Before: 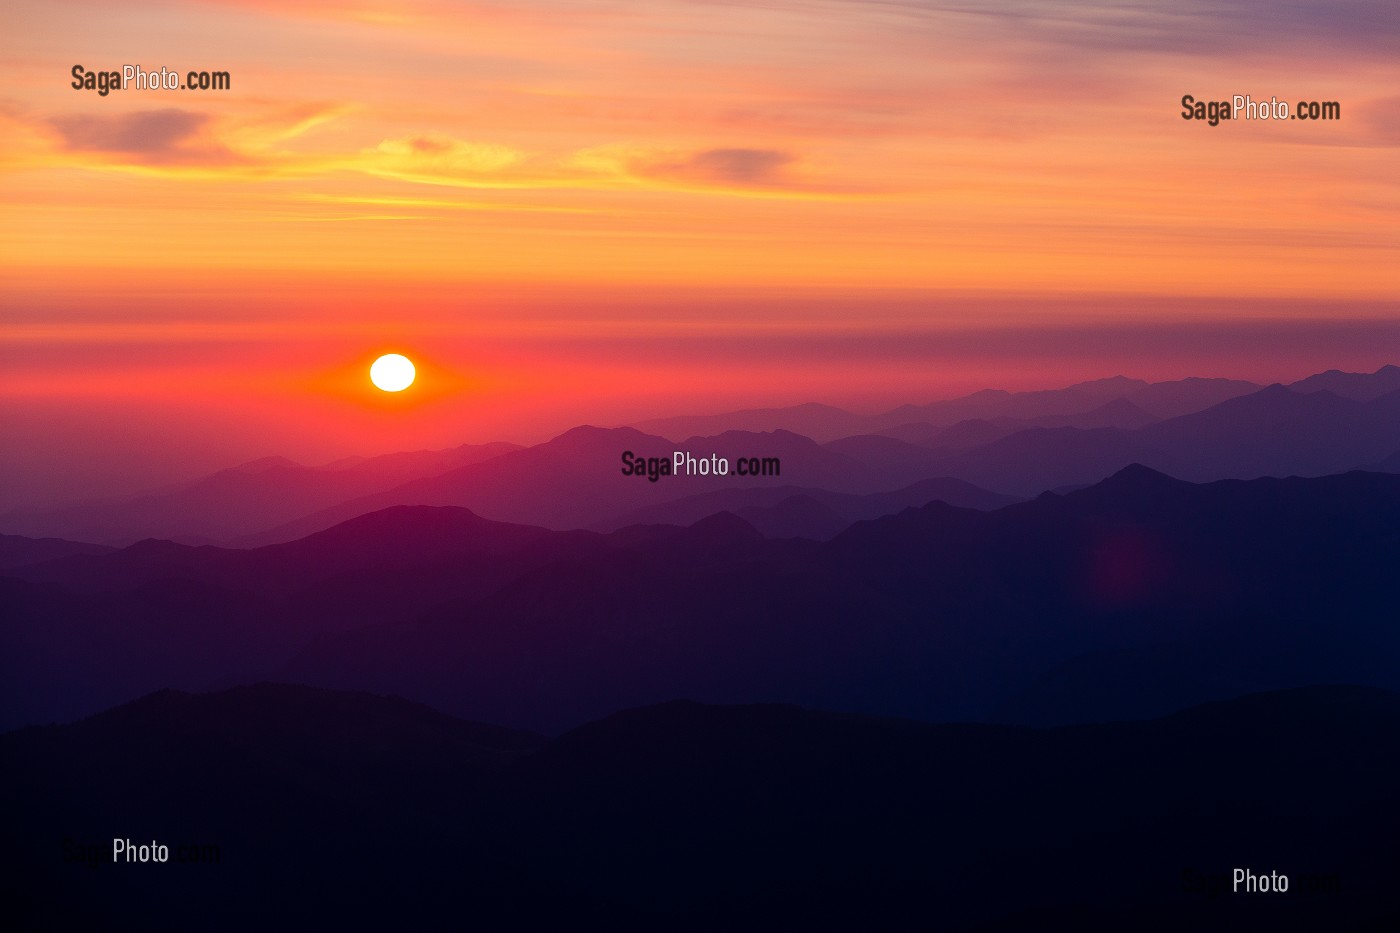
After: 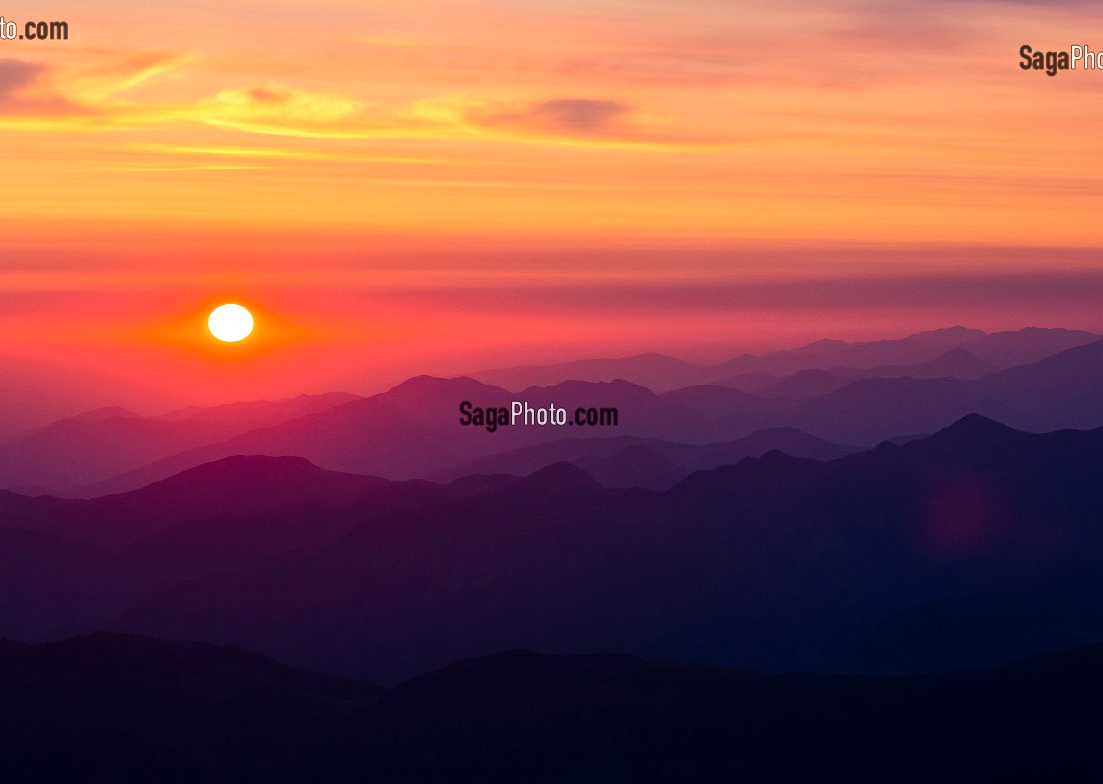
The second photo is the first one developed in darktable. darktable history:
crop: left 11.596%, top 5.398%, right 9.566%, bottom 10.486%
local contrast: mode bilateral grid, contrast 29, coarseness 24, midtone range 0.2
exposure: exposure 0.171 EV, compensate highlight preservation false
